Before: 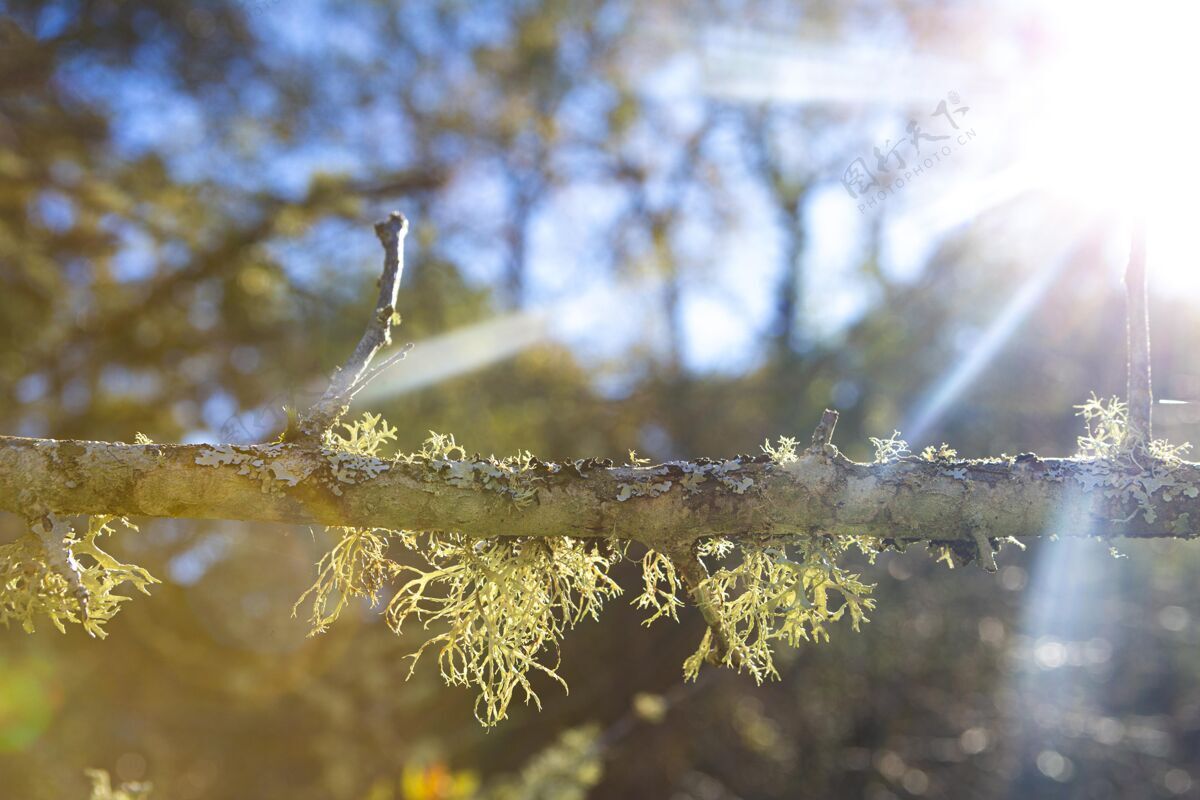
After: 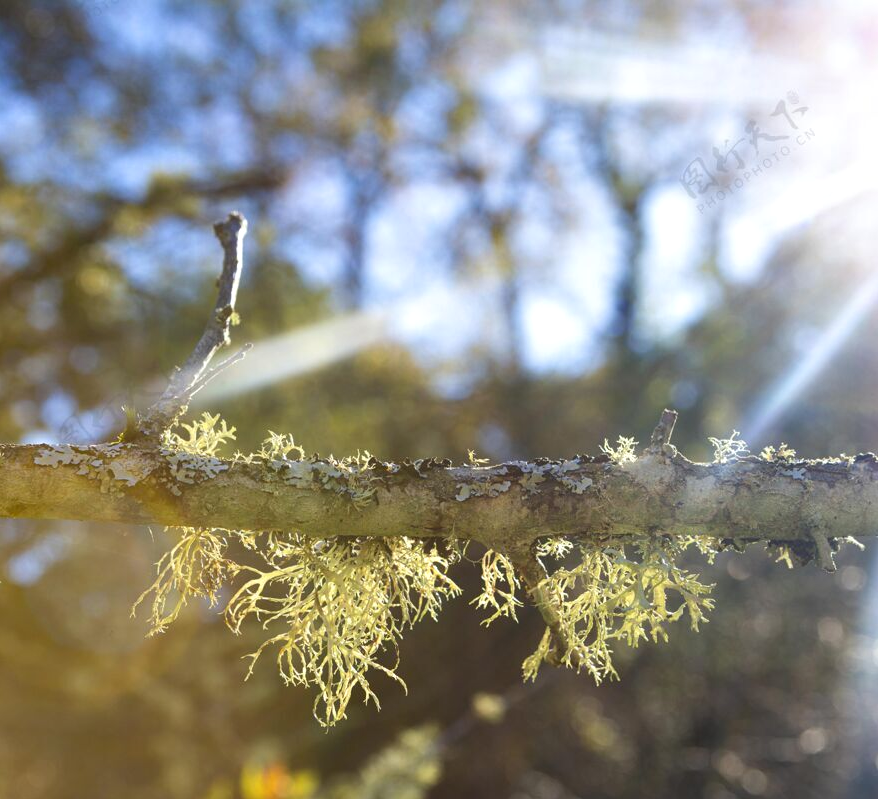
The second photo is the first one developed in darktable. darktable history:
contrast equalizer: y [[0.579, 0.58, 0.505, 0.5, 0.5, 0.5], [0.5 ×6], [0.5 ×6], [0 ×6], [0 ×6]]
crop: left 13.443%, right 13.31%
